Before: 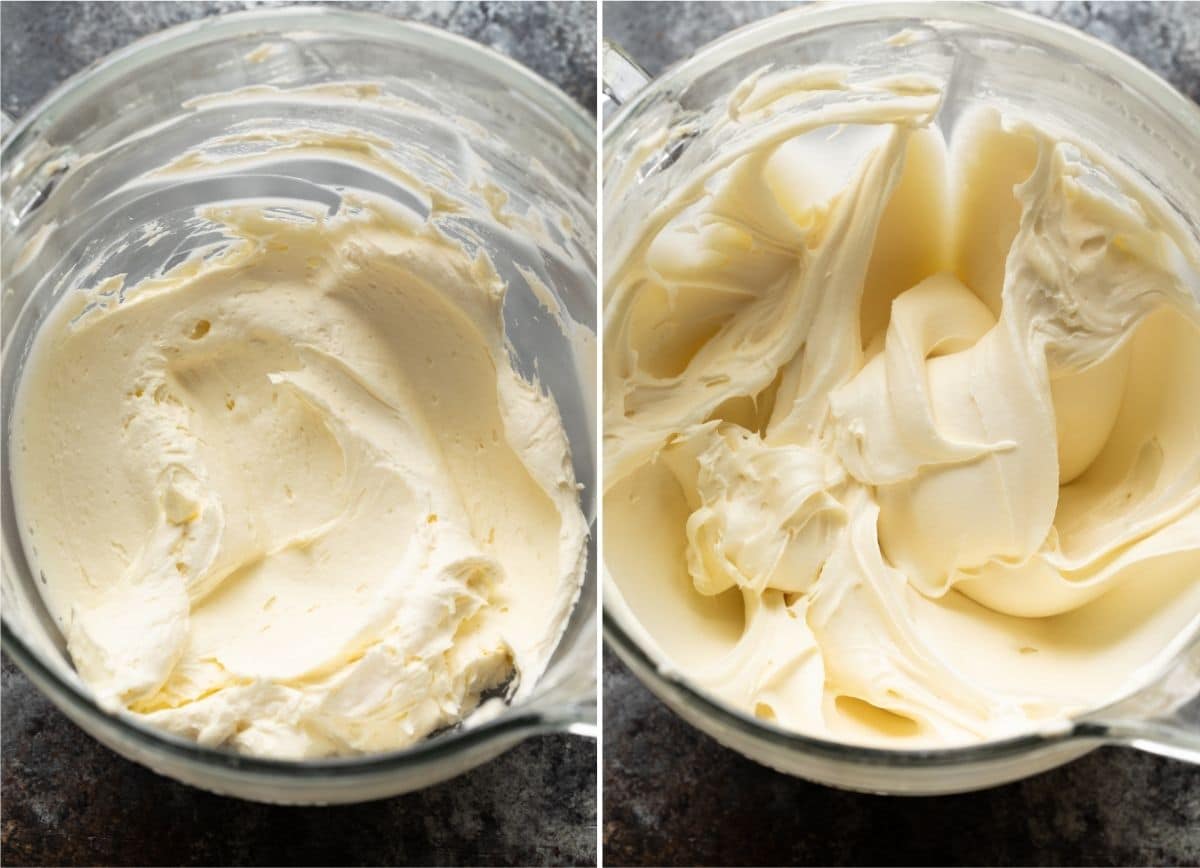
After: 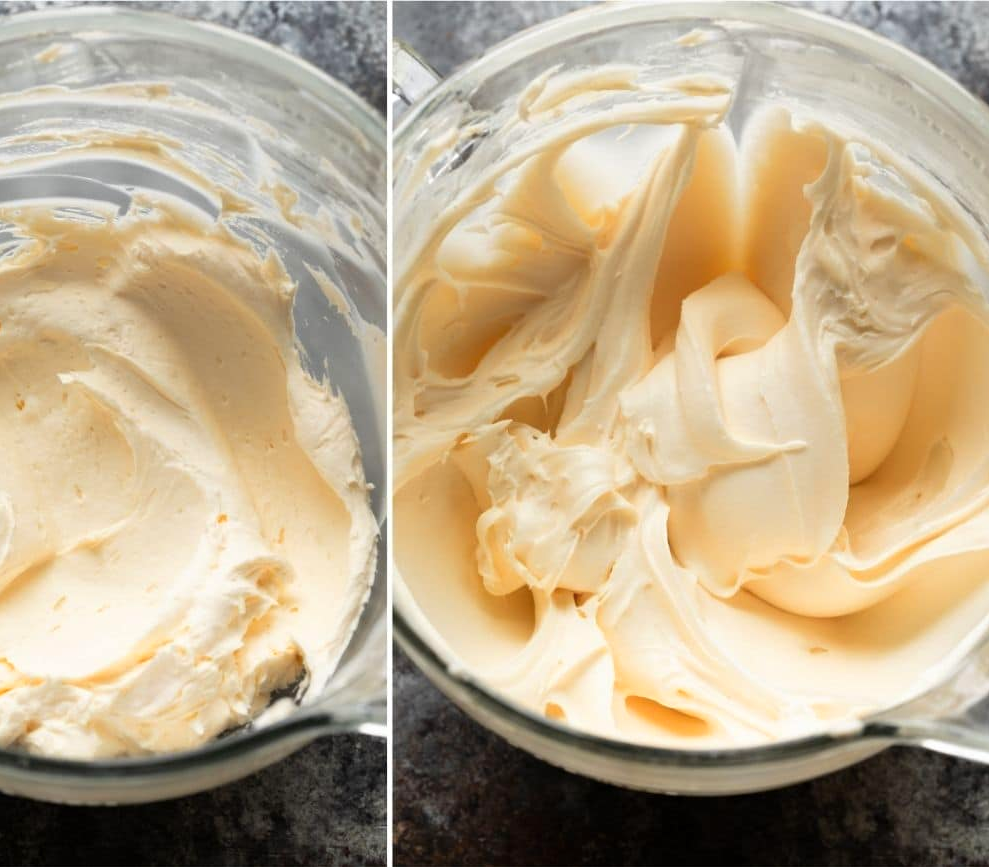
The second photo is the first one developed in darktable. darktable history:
crop: left 17.582%, bottom 0.031%
color zones: curves: ch1 [(0.239, 0.552) (0.75, 0.5)]; ch2 [(0.25, 0.462) (0.749, 0.457)], mix 25.94%
